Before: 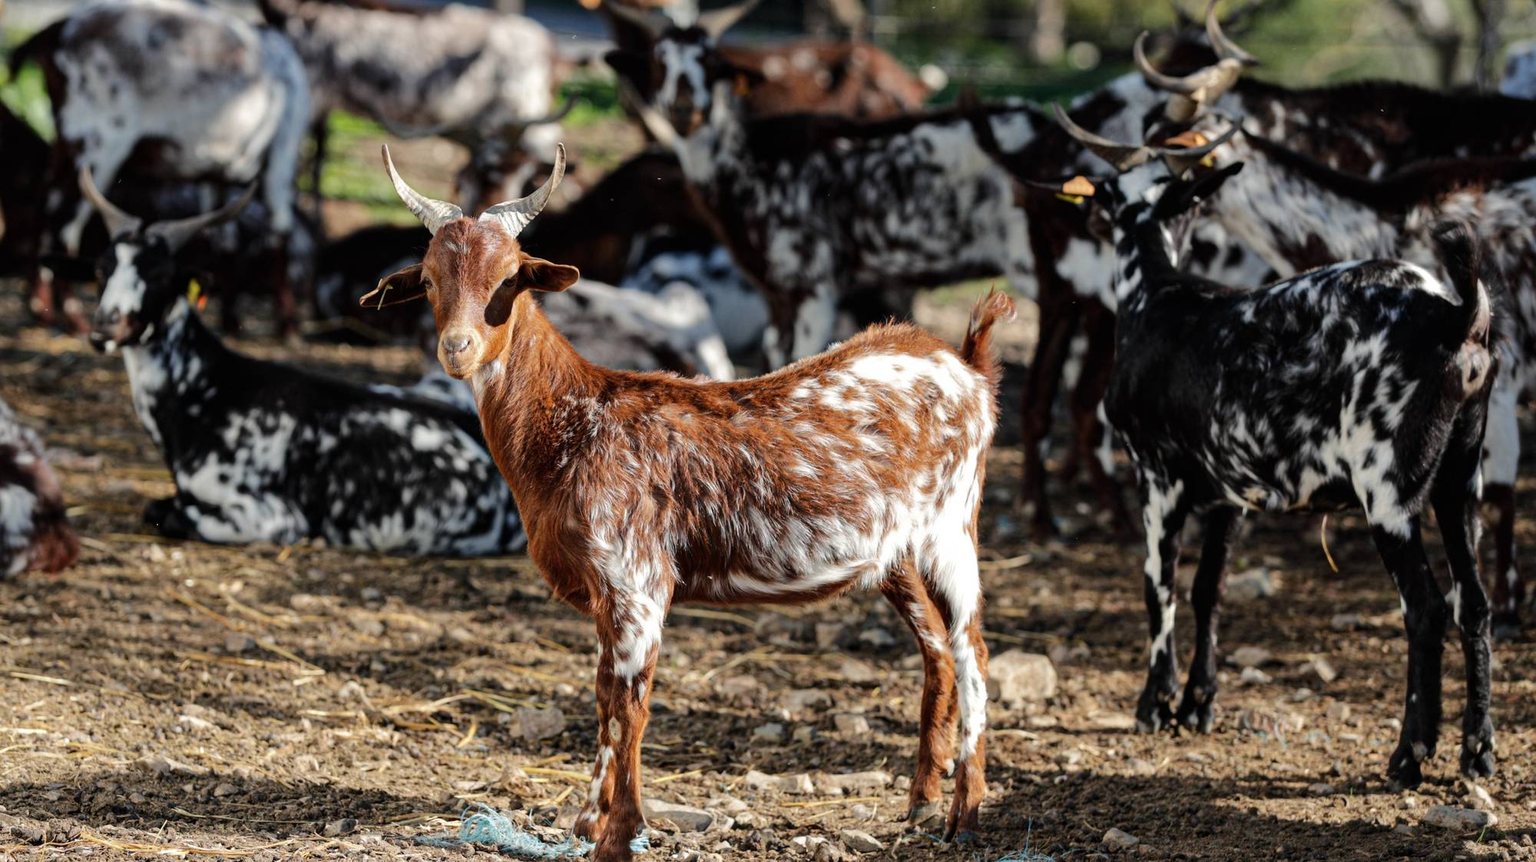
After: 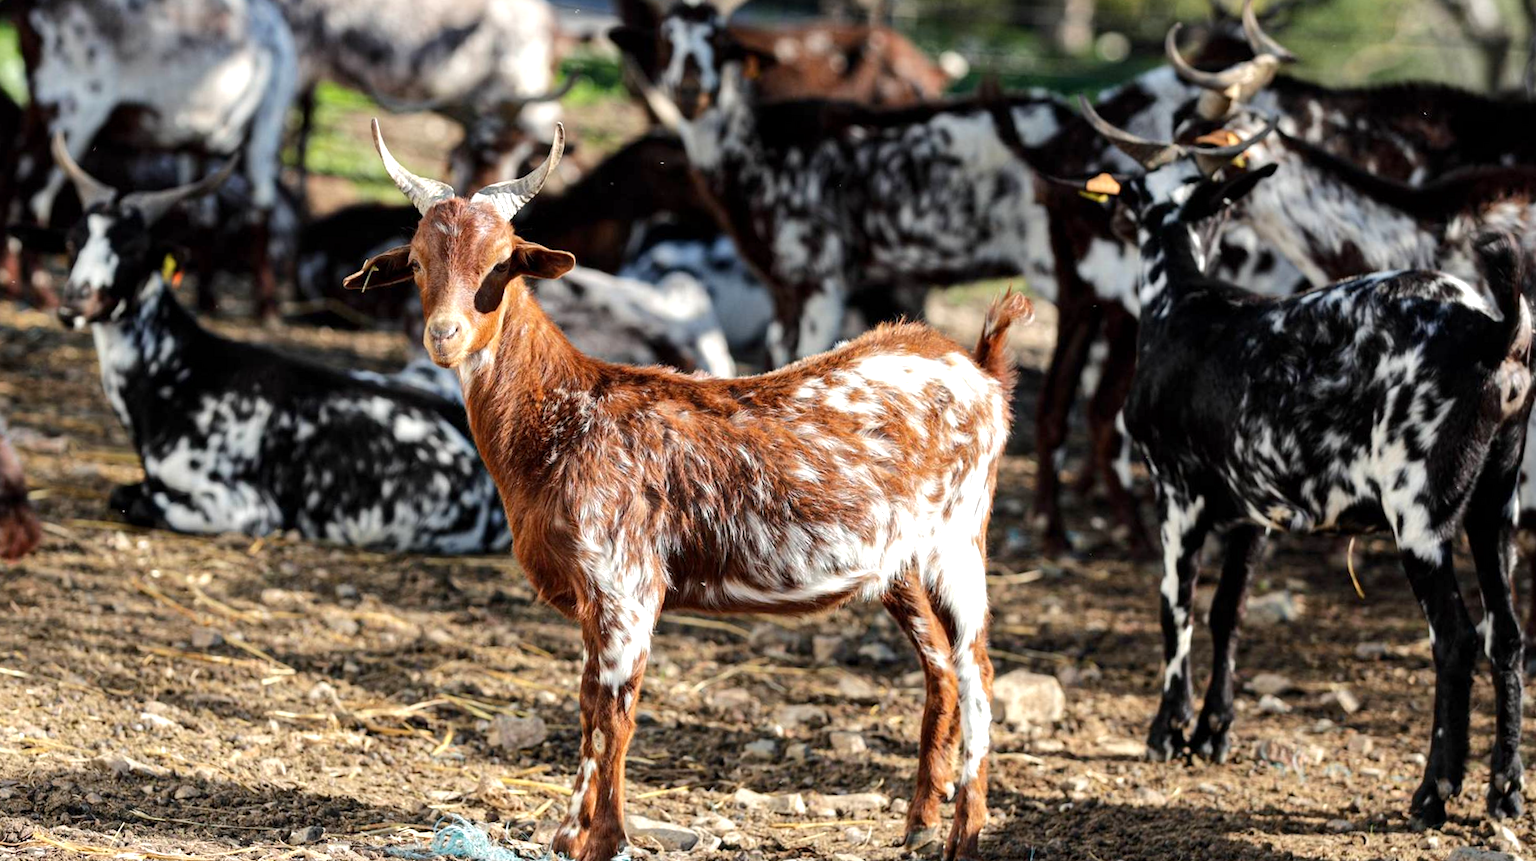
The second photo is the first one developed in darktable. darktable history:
crop and rotate: angle -1.69°
exposure: black level correction 0.001, exposure 0.5 EV, compensate exposure bias true, compensate highlight preservation false
